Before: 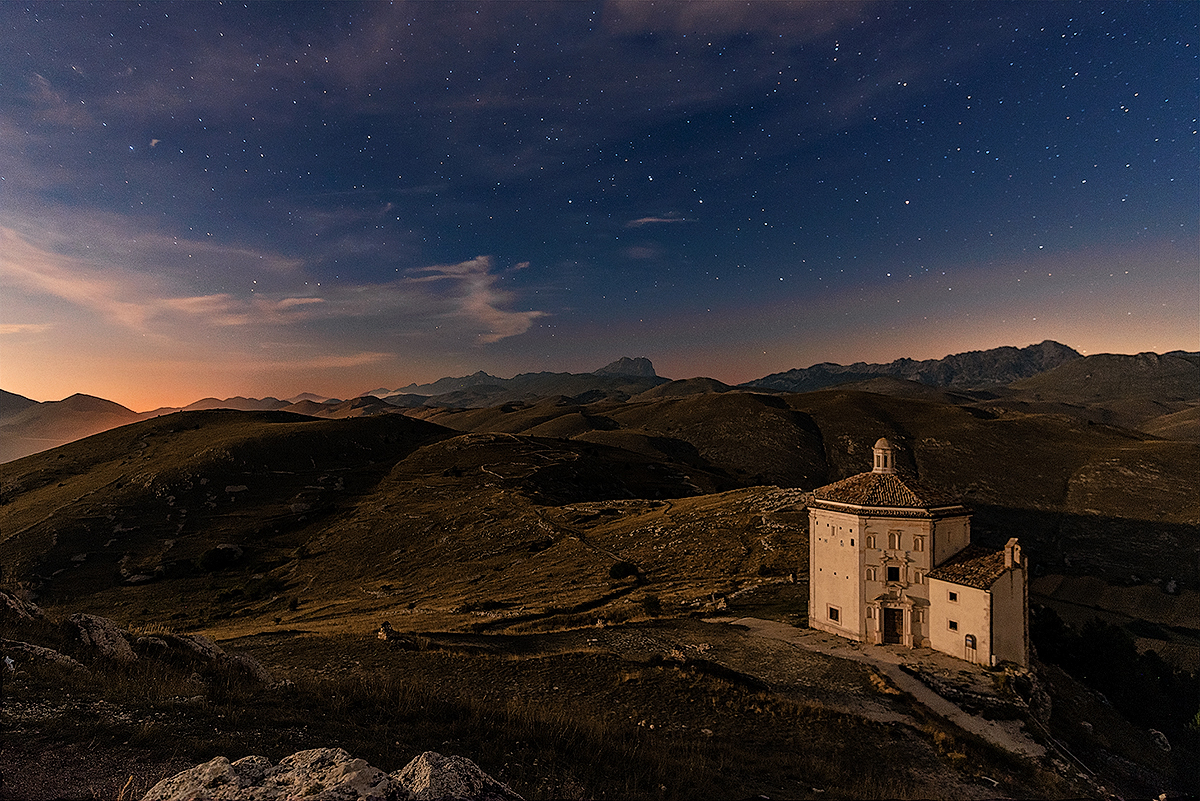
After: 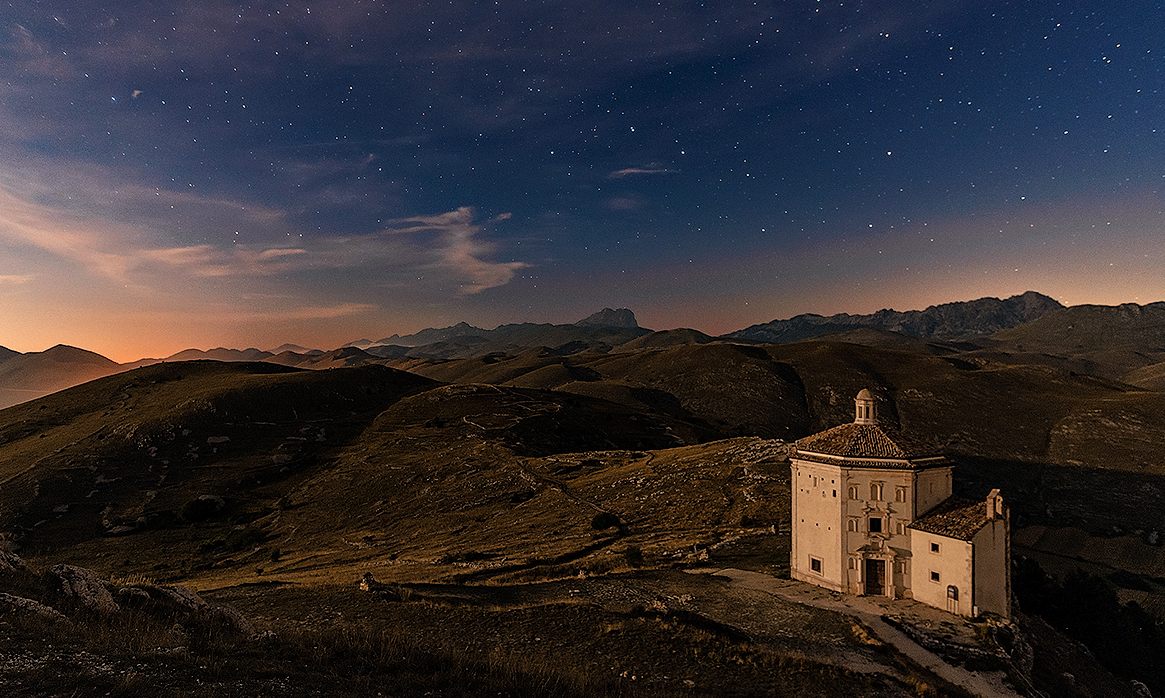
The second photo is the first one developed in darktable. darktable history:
crop: left 1.507%, top 6.147%, right 1.379%, bottom 6.637%
